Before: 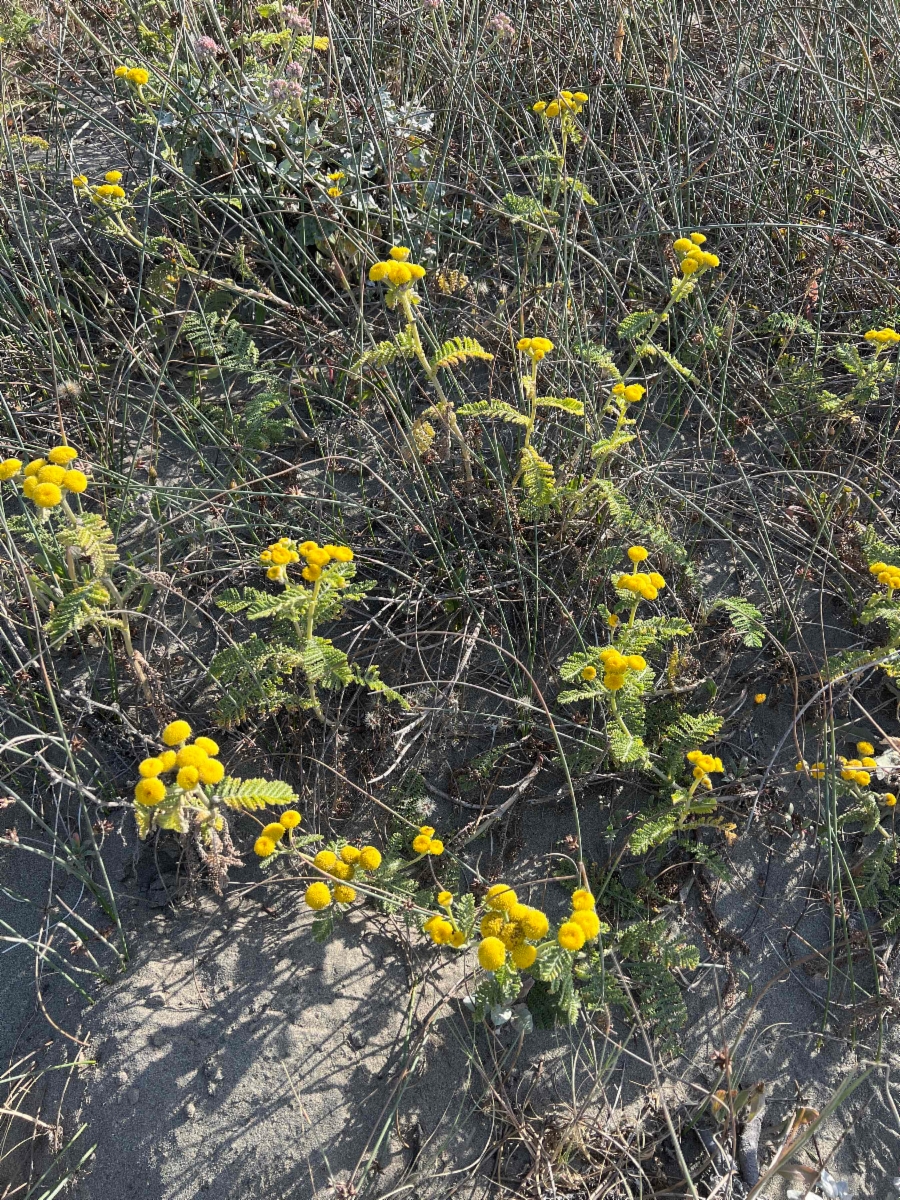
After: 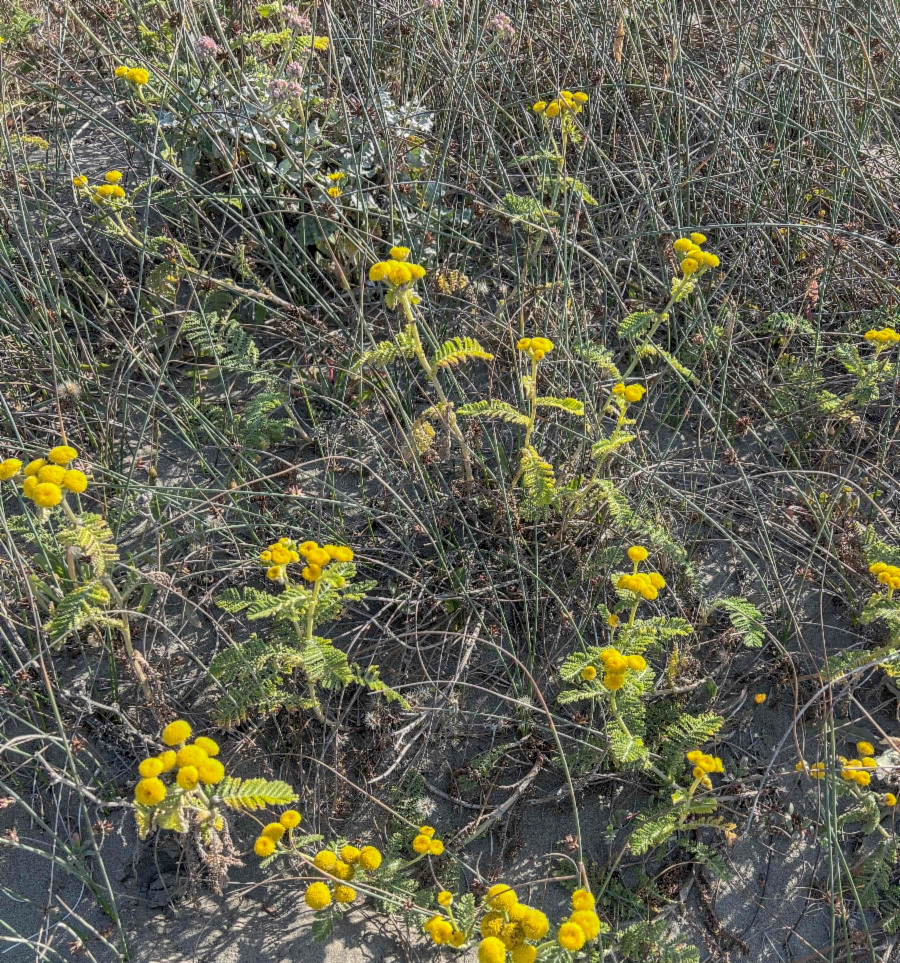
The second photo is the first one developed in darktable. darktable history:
crop: bottom 19.71%
shadows and highlights: on, module defaults
local contrast: highlights 2%, shadows 7%, detail 134%
